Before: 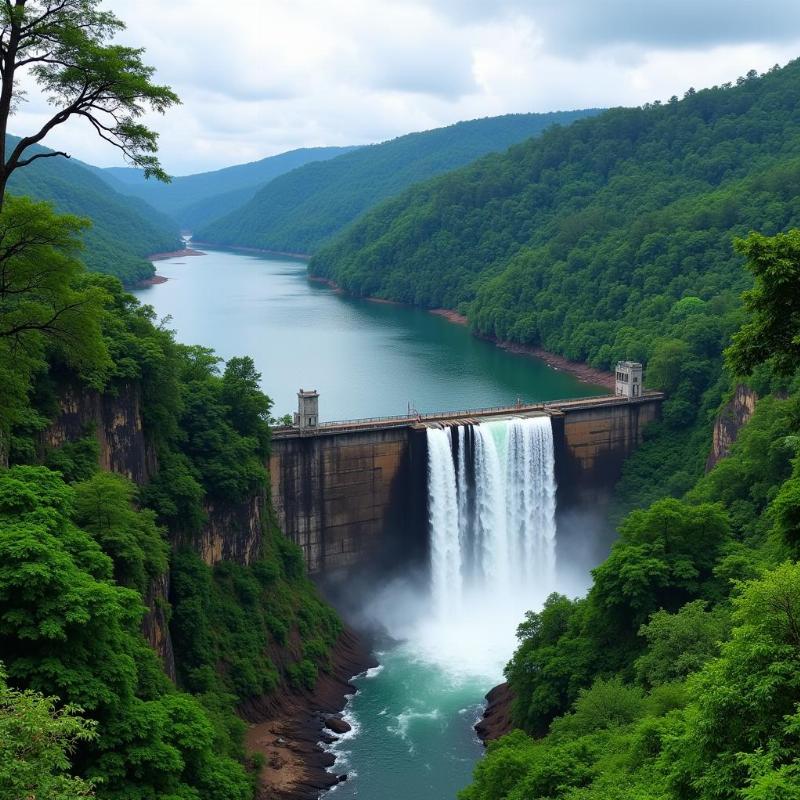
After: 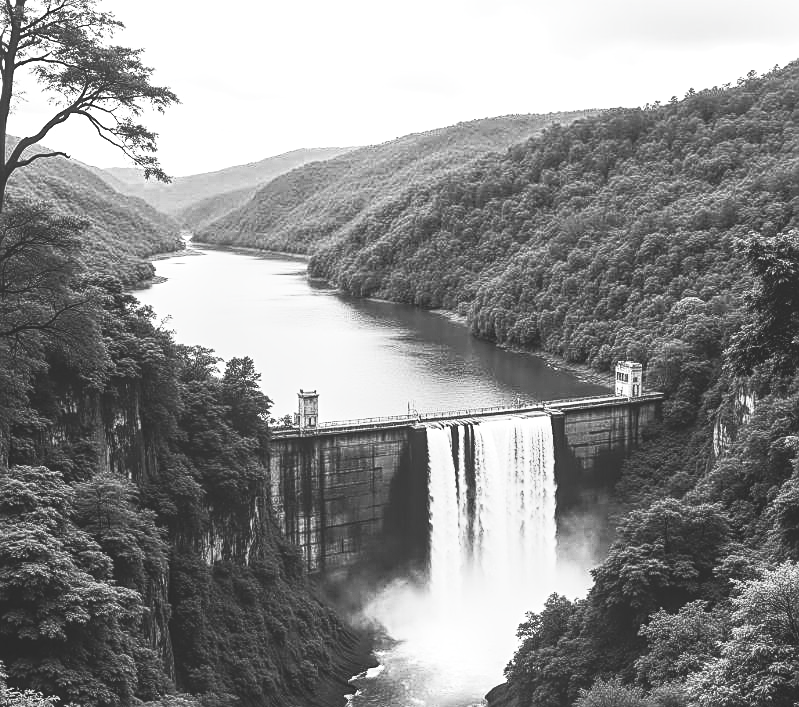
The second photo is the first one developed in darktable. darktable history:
local contrast: highlights 74%, shadows 55%, detail 176%, midtone range 0.213
crop and rotate: top 0%, bottom 11.572%
exposure: black level correction -0.029, compensate exposure bias true, compensate highlight preservation false
tone equalizer: -8 EV -0.729 EV, -7 EV -0.721 EV, -6 EV -0.607 EV, -5 EV -0.381 EV, -3 EV 0.378 EV, -2 EV 0.6 EV, -1 EV 0.683 EV, +0 EV 0.772 EV, edges refinement/feathering 500, mask exposure compensation -1.57 EV, preserve details no
color balance rgb: linear chroma grading › global chroma 14.818%, perceptual saturation grading › global saturation 17.501%, global vibrance 15.768%, saturation formula JzAzBz (2021)
haze removal: compatibility mode true, adaptive false
contrast brightness saturation: contrast 0.55, brightness 0.464, saturation -0.996
sharpen: on, module defaults
